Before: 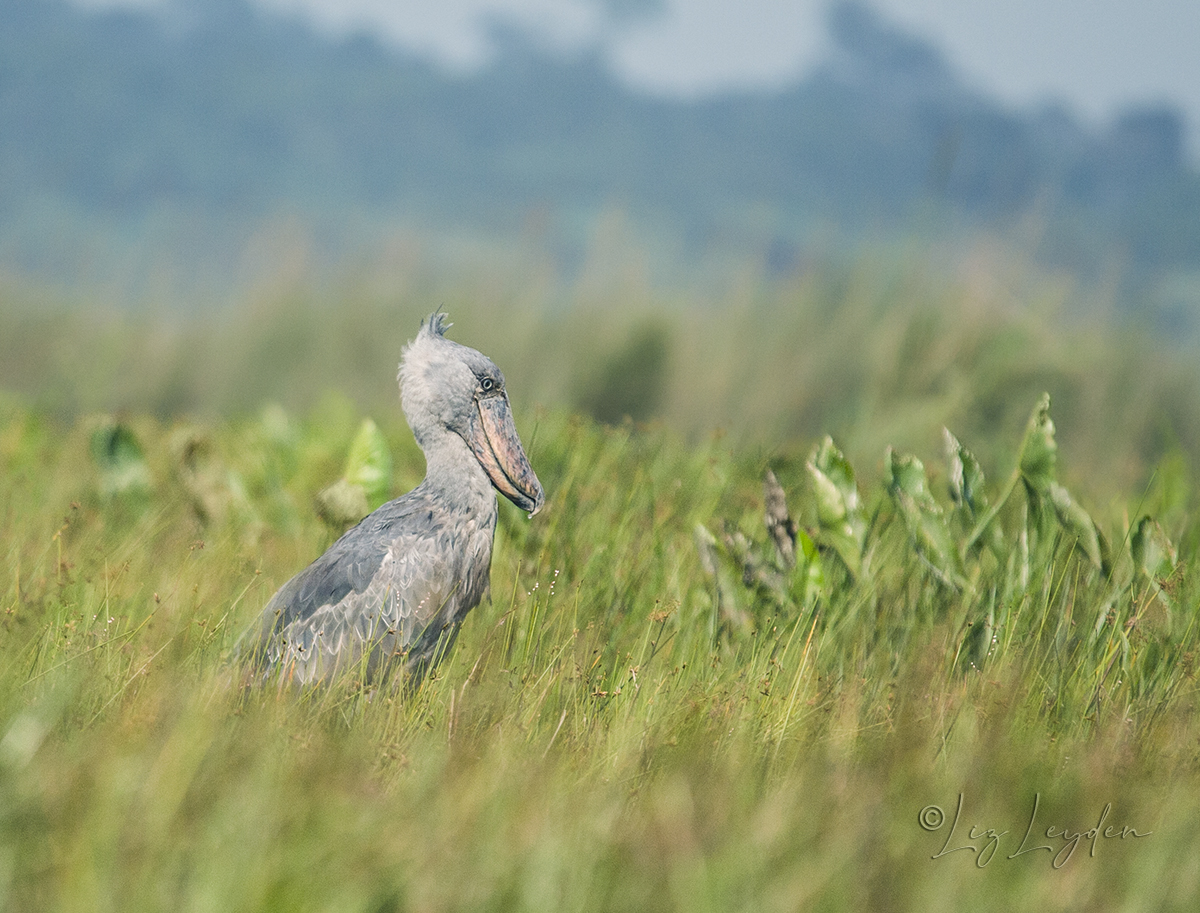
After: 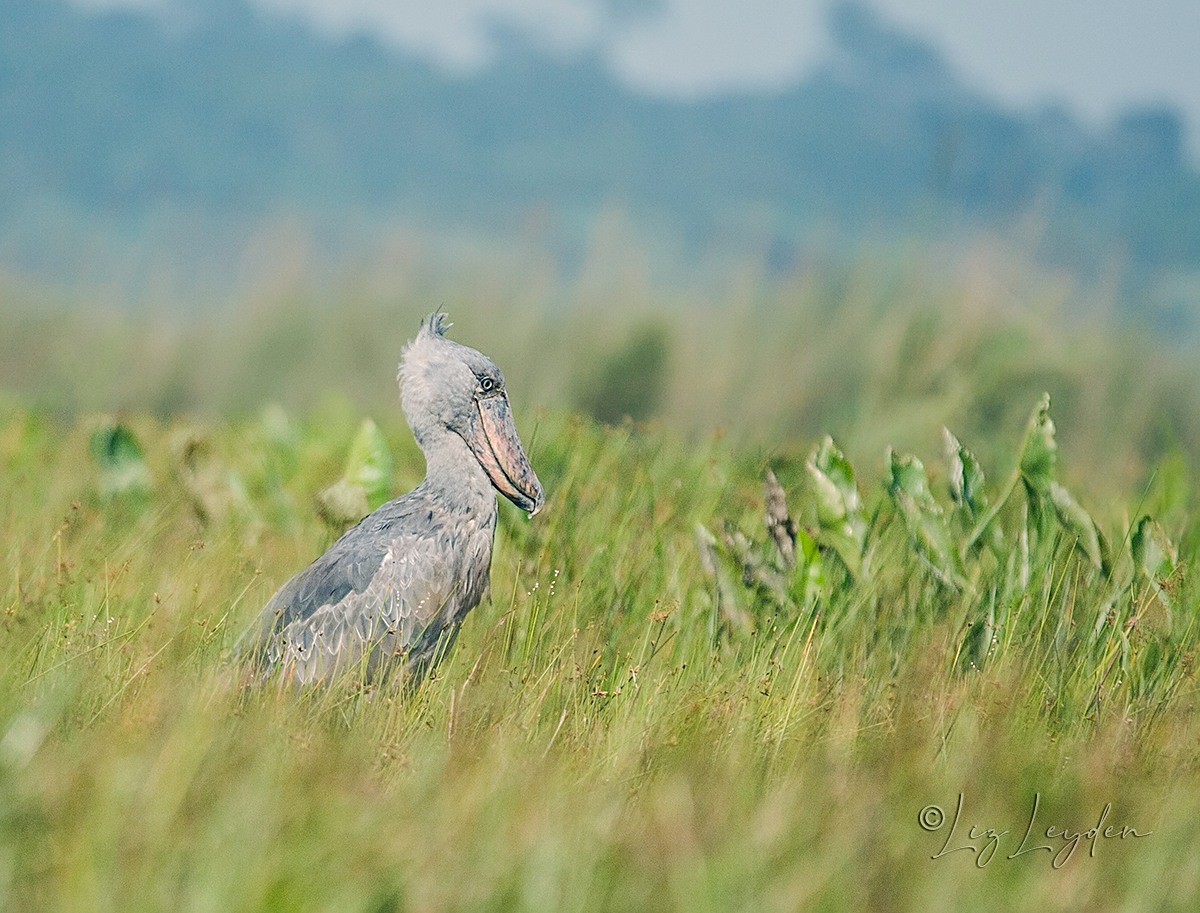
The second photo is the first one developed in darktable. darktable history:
sharpen: on, module defaults
base curve: curves: ch0 [(0, 0) (0.235, 0.266) (0.503, 0.496) (0.786, 0.72) (1, 1)], preserve colors none
